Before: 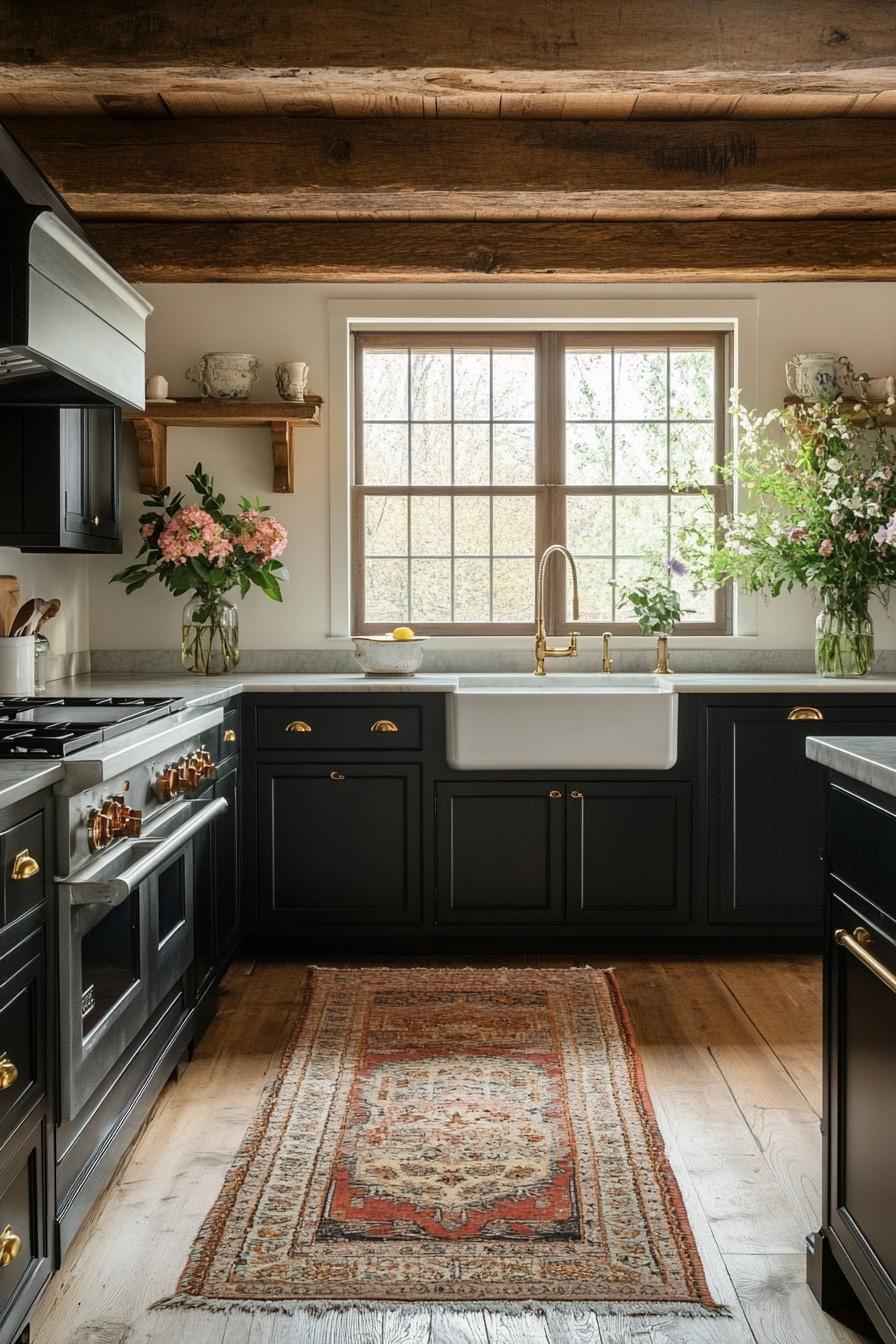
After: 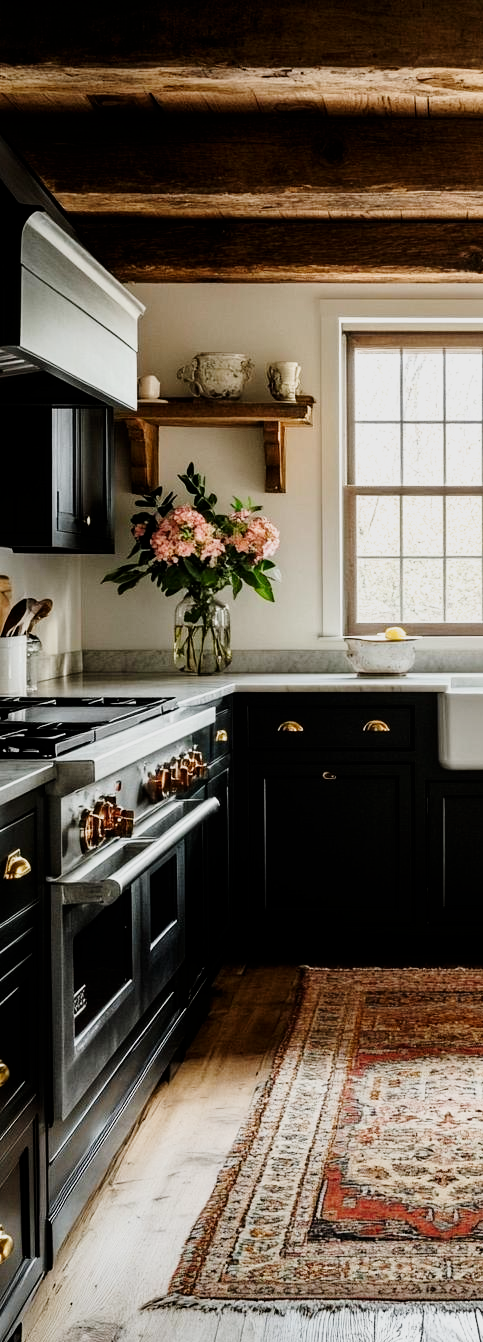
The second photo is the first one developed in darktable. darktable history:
tone curve: curves: ch0 [(0, 0) (0.049, 0.01) (0.154, 0.081) (0.491, 0.519) (0.748, 0.765) (1, 0.919)]; ch1 [(0, 0) (0.172, 0.123) (0.317, 0.272) (0.391, 0.424) (0.499, 0.497) (0.531, 0.541) (0.615, 0.608) (0.741, 0.783) (1, 1)]; ch2 [(0, 0) (0.411, 0.424) (0.483, 0.478) (0.546, 0.532) (0.652, 0.633) (1, 1)], preserve colors none
crop: left 0.901%, right 45.164%, bottom 0.084%
filmic rgb: black relative exposure -9.14 EV, white relative exposure 2.31 EV, hardness 7.51, color science v6 (2022)
